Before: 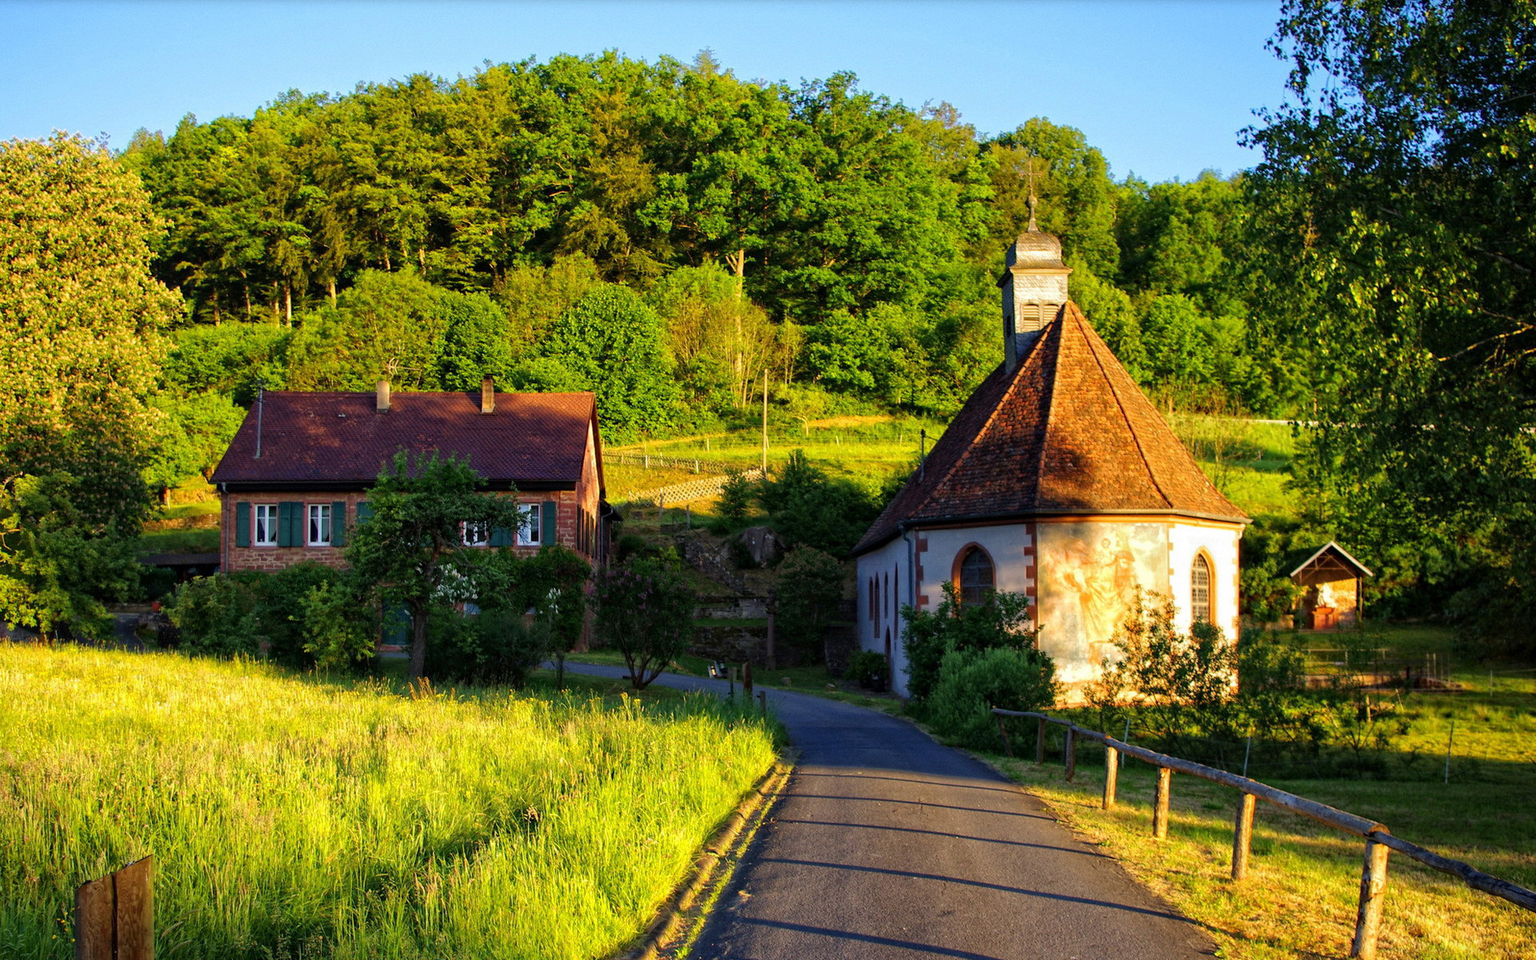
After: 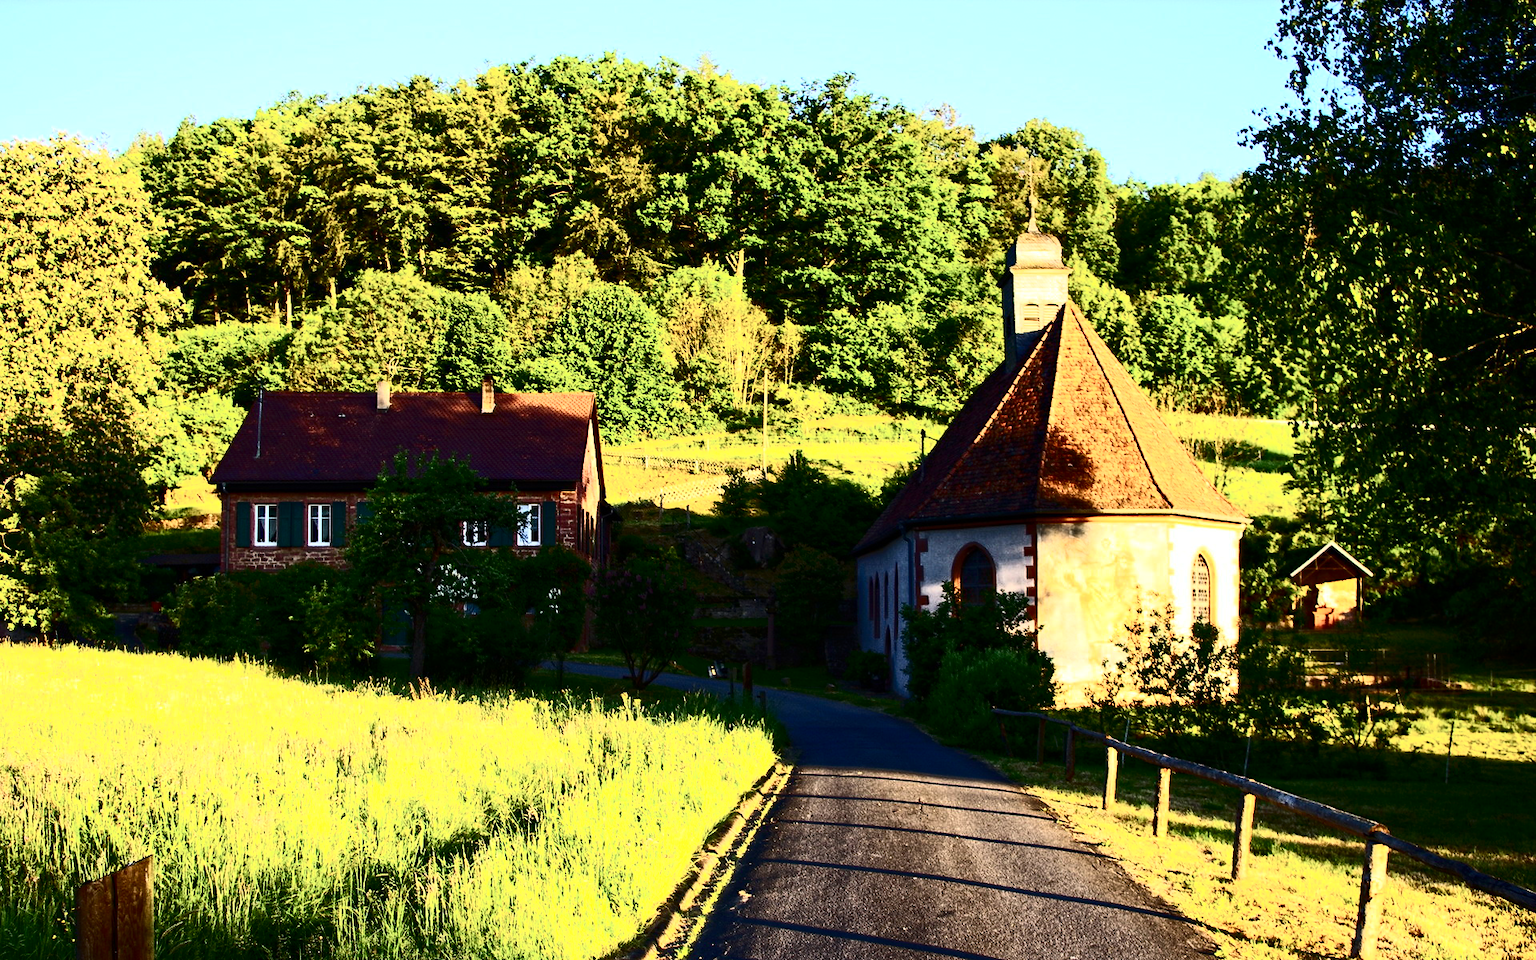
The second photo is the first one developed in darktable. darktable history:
contrast brightness saturation: contrast 0.912, brightness 0.2
